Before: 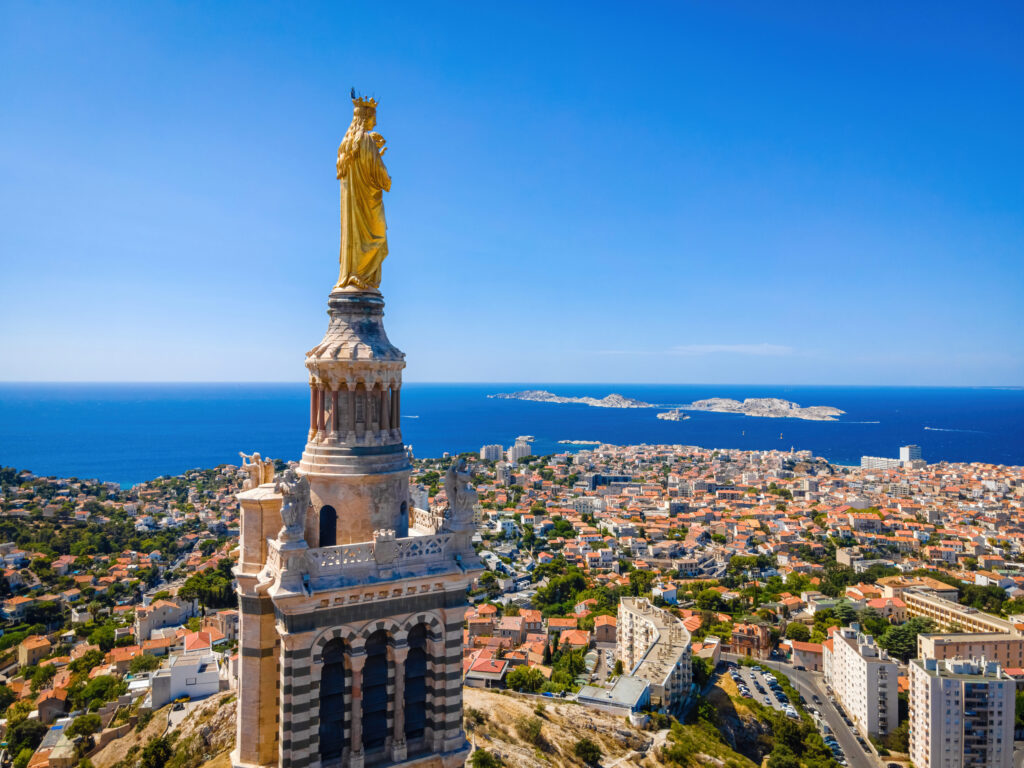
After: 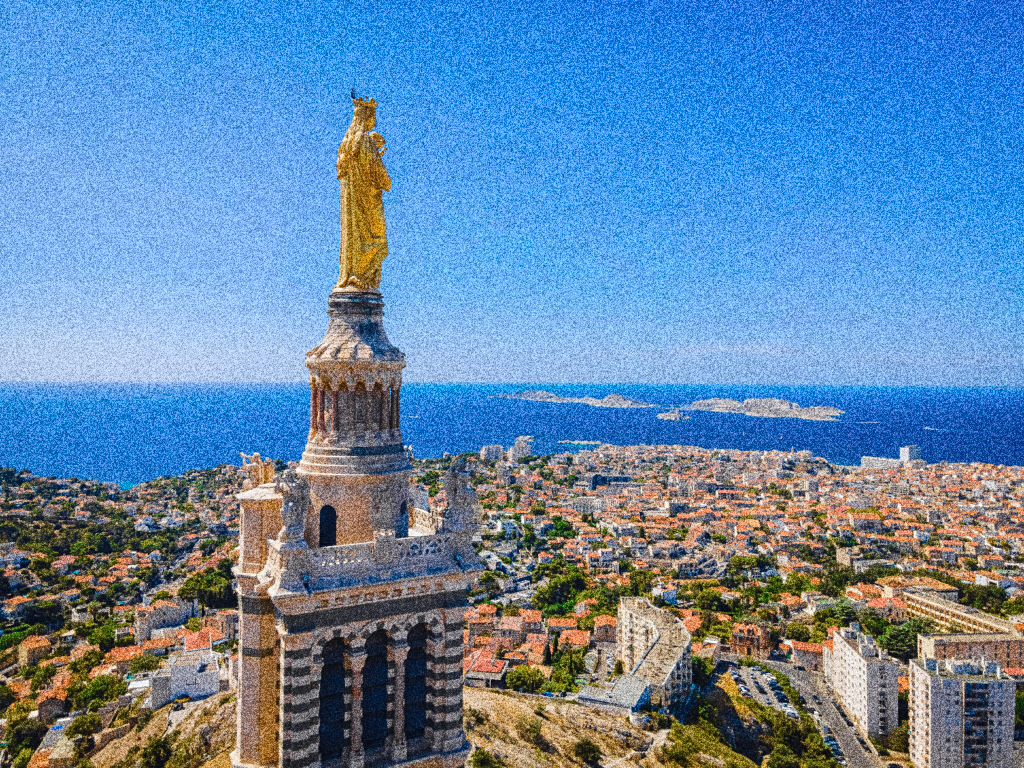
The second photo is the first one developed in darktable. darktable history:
color balance rgb: linear chroma grading › global chroma -0.67%, saturation formula JzAzBz (2021)
grain: coarseness 30.02 ISO, strength 100%
sharpen: amount 0.2
tone curve: curves: ch0 [(0, 0.026) (0.175, 0.178) (0.463, 0.502) (0.796, 0.764) (1, 0.961)]; ch1 [(0, 0) (0.437, 0.398) (0.469, 0.472) (0.505, 0.504) (0.553, 0.552) (1, 1)]; ch2 [(0, 0) (0.505, 0.495) (0.579, 0.579) (1, 1)], color space Lab, independent channels, preserve colors none
